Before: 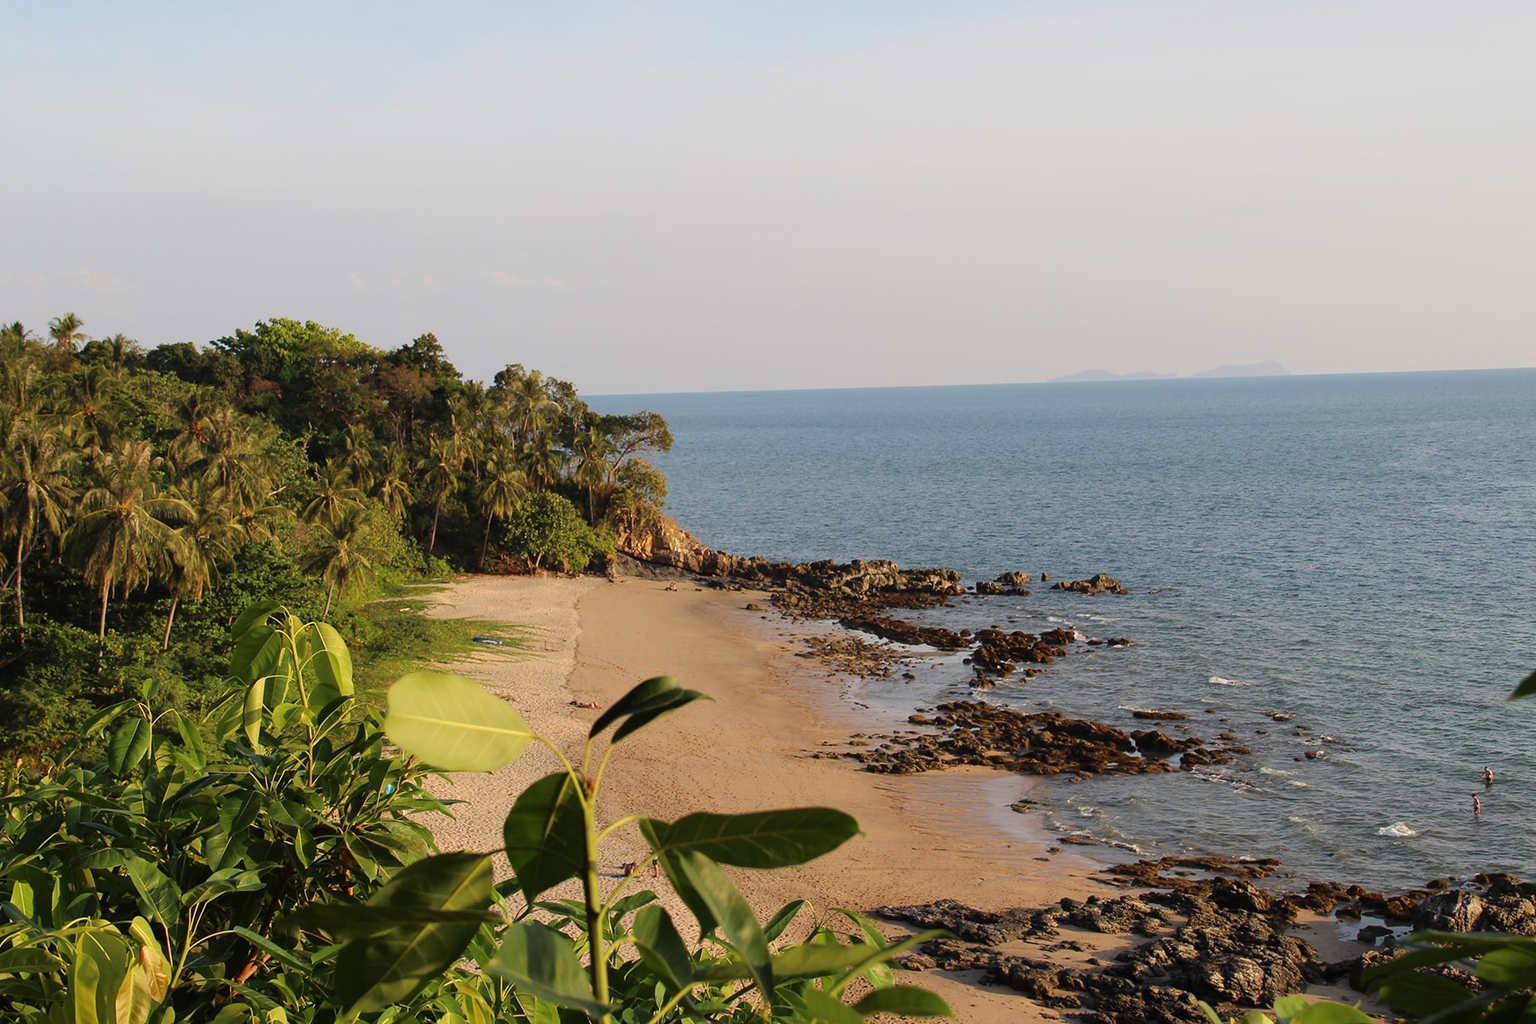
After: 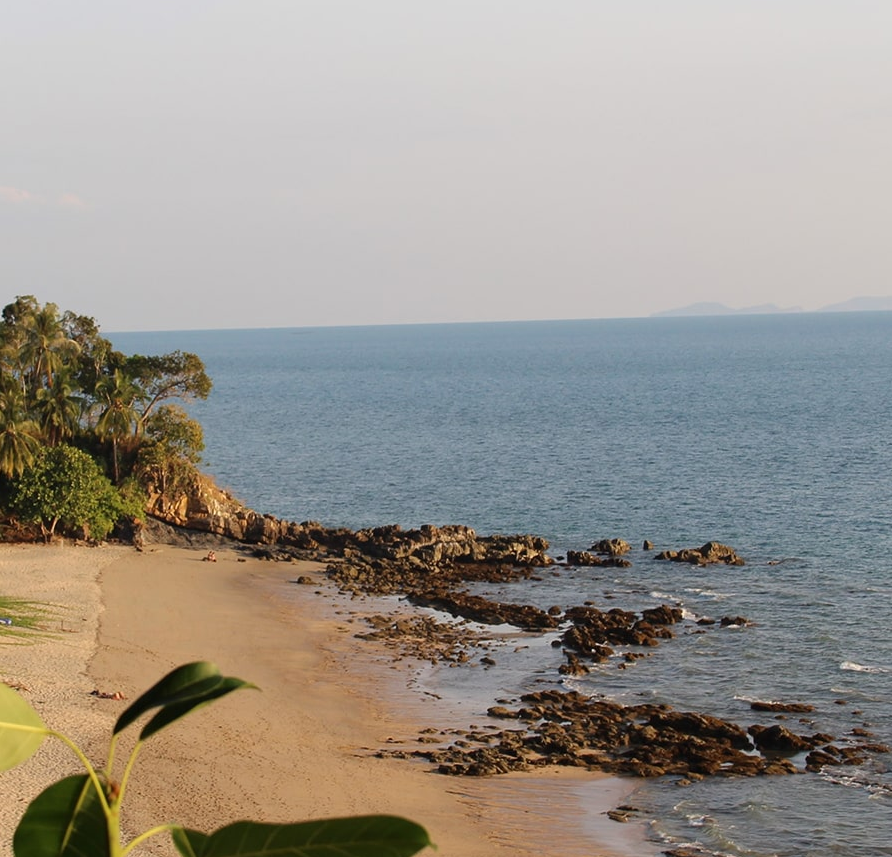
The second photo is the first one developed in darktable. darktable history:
crop: left 32.075%, top 10.976%, right 18.355%, bottom 17.596%
